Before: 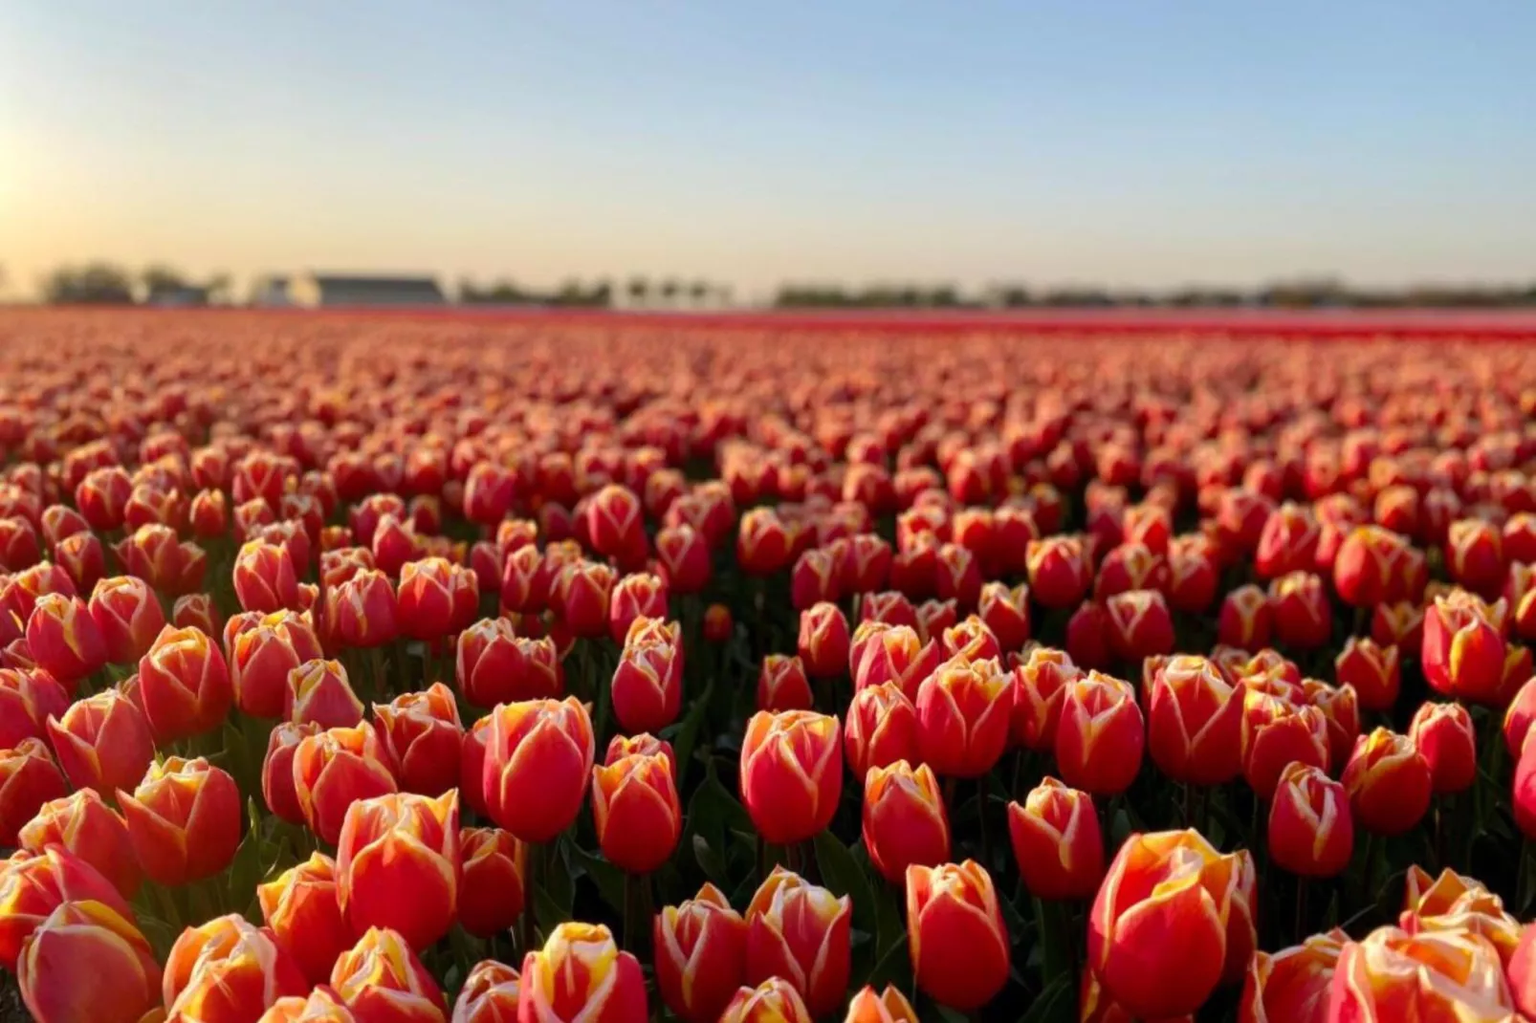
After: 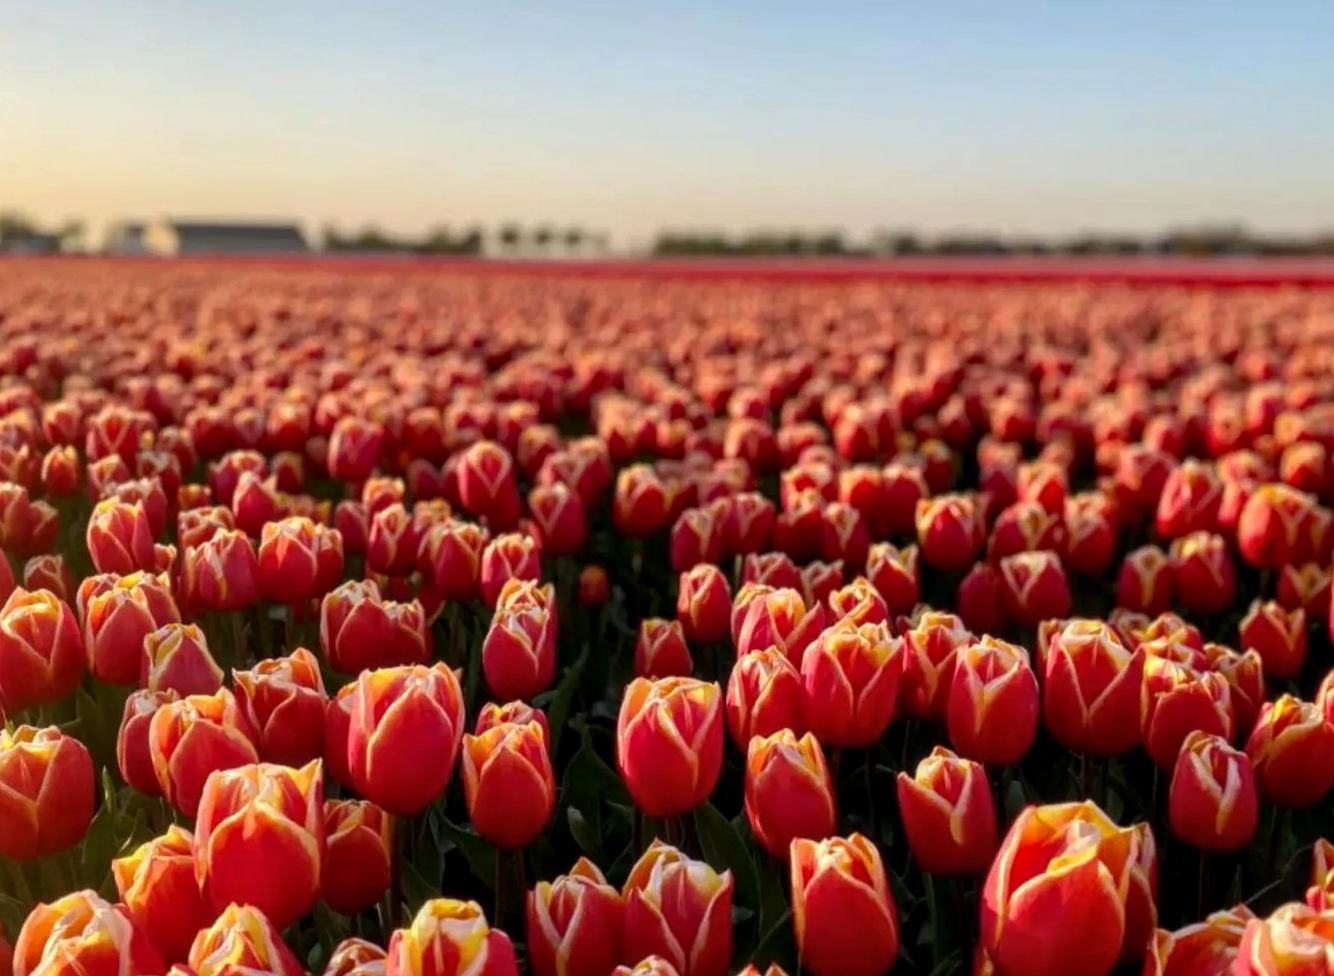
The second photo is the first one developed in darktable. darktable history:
local contrast: on, module defaults
crop: left 9.827%, top 6.224%, right 7.083%, bottom 2.522%
